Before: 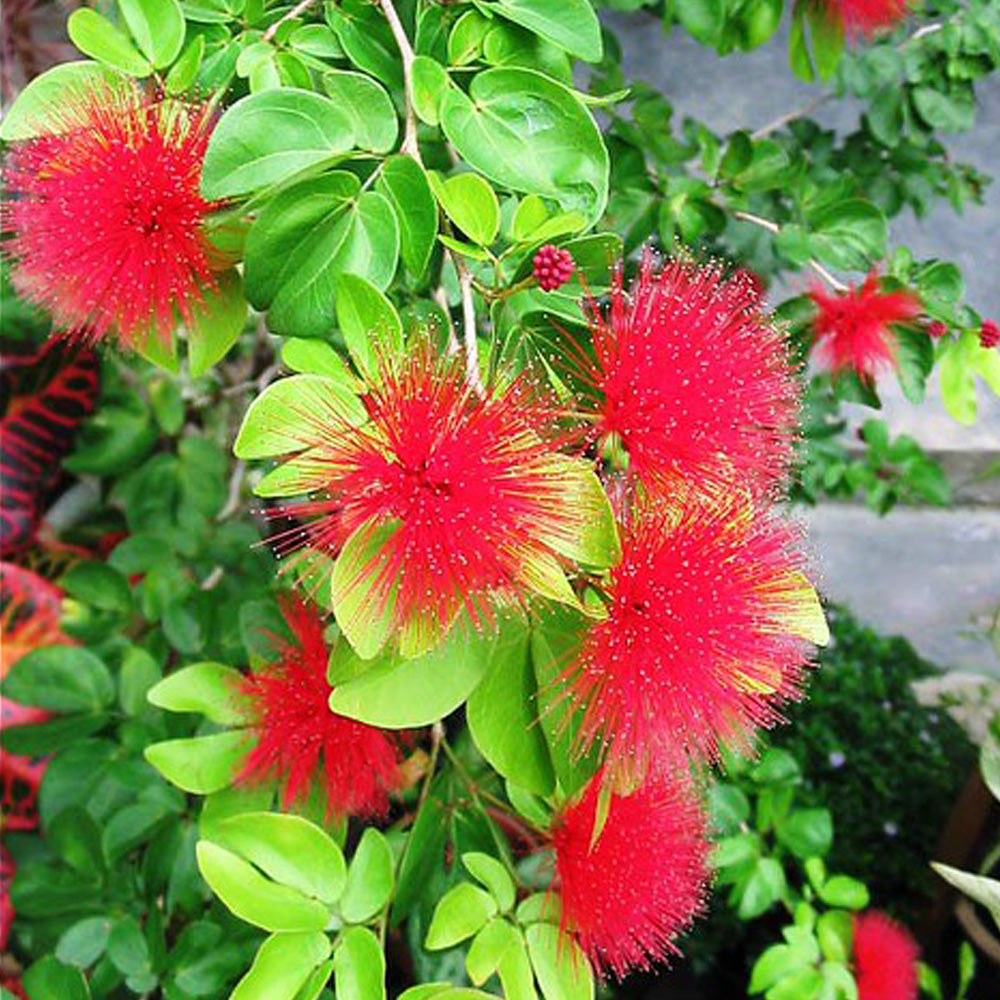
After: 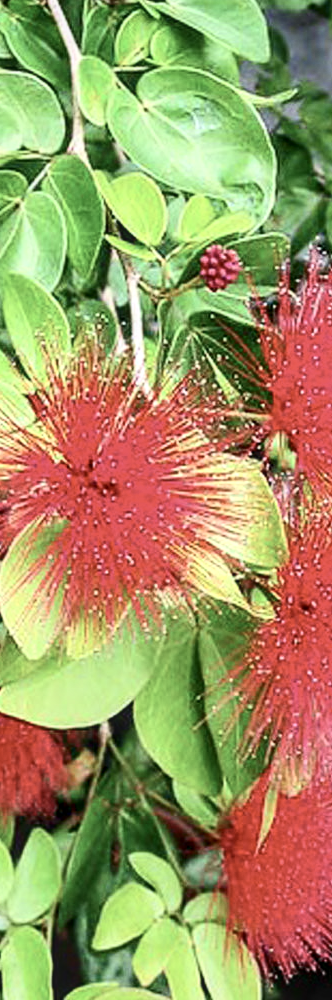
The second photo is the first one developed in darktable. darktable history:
contrast brightness saturation: contrast 0.25, saturation -0.31
crop: left 33.36%, right 33.36%
local contrast: on, module defaults
